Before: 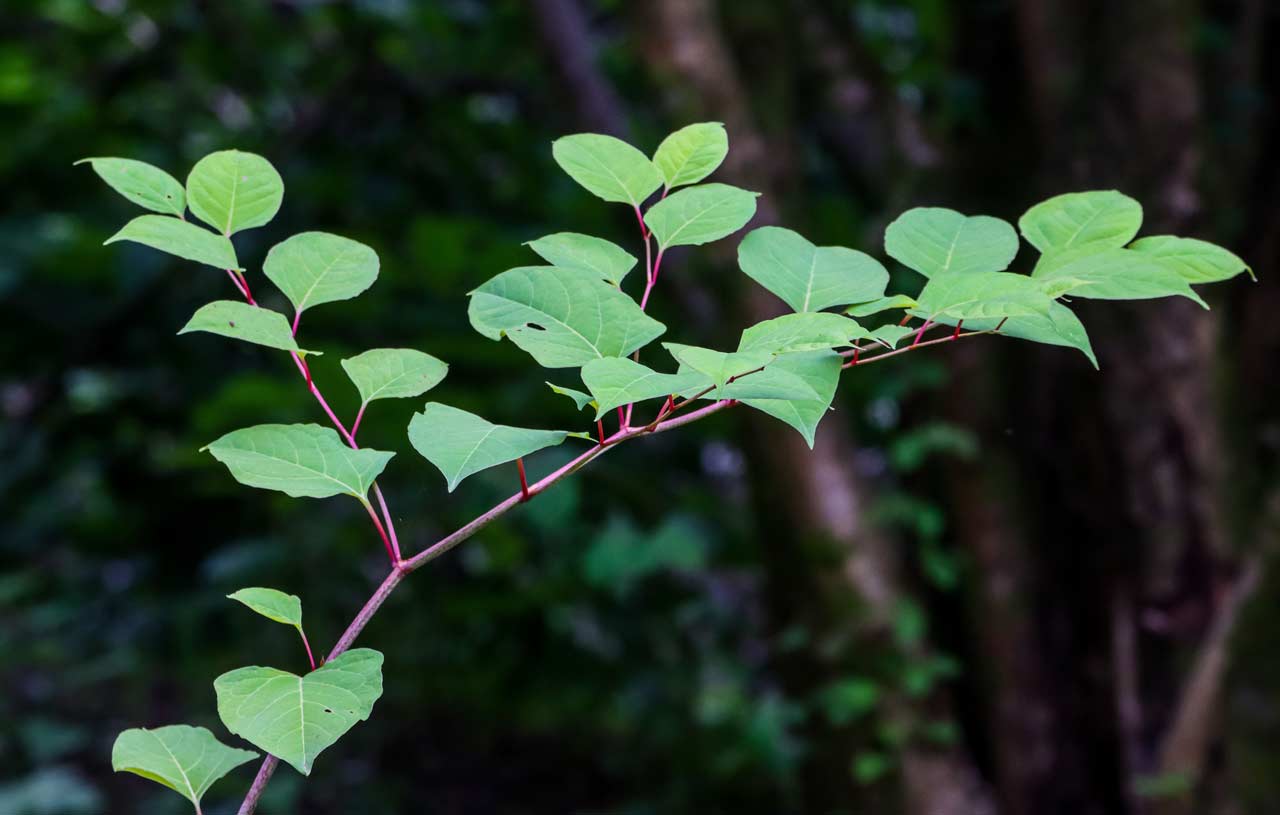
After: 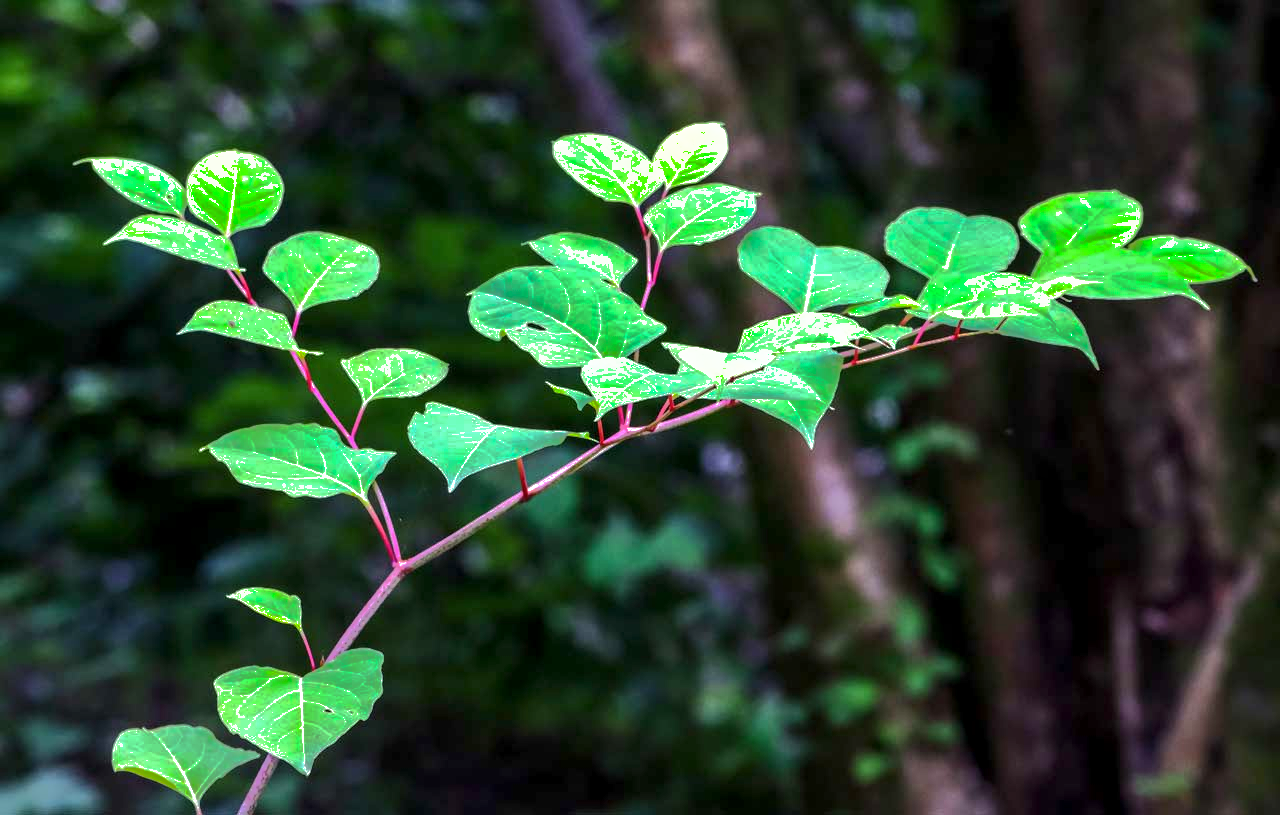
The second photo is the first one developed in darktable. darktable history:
local contrast: highlights 104%, shadows 97%, detail 119%, midtone range 0.2
shadows and highlights: shadows -18.24, highlights -73.5
exposure: black level correction 0, exposure 0.894 EV, compensate exposure bias true, compensate highlight preservation false
